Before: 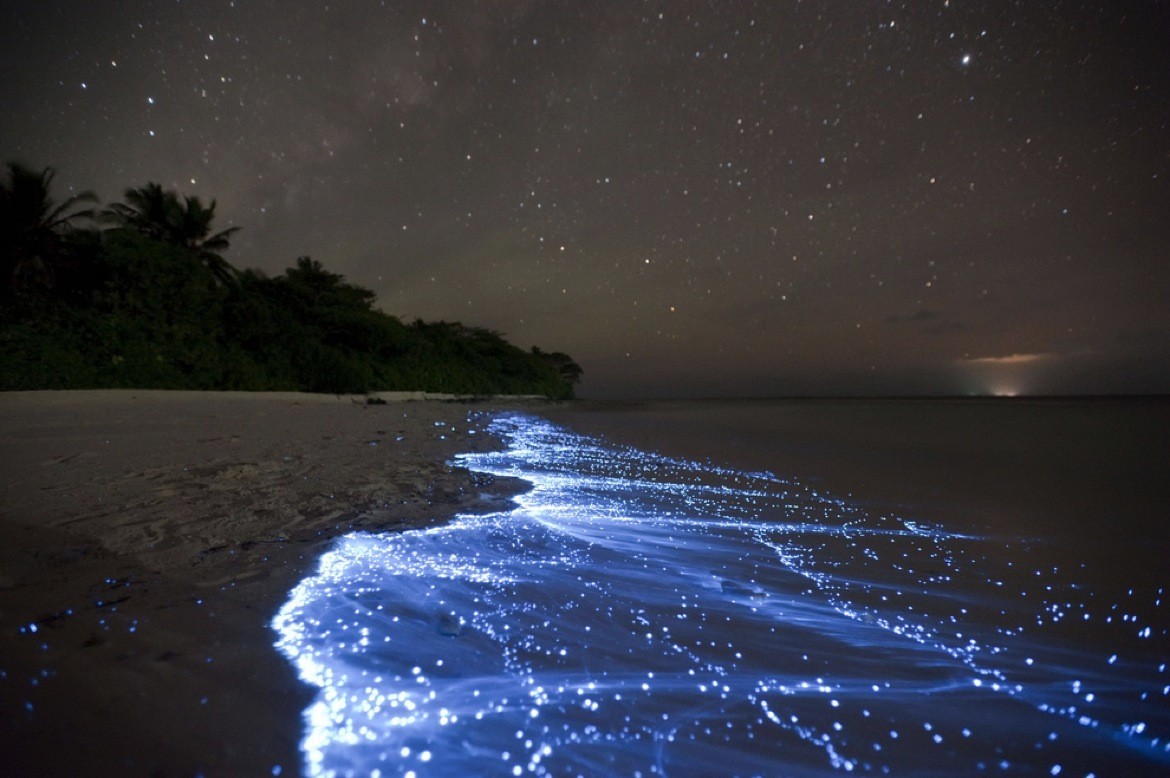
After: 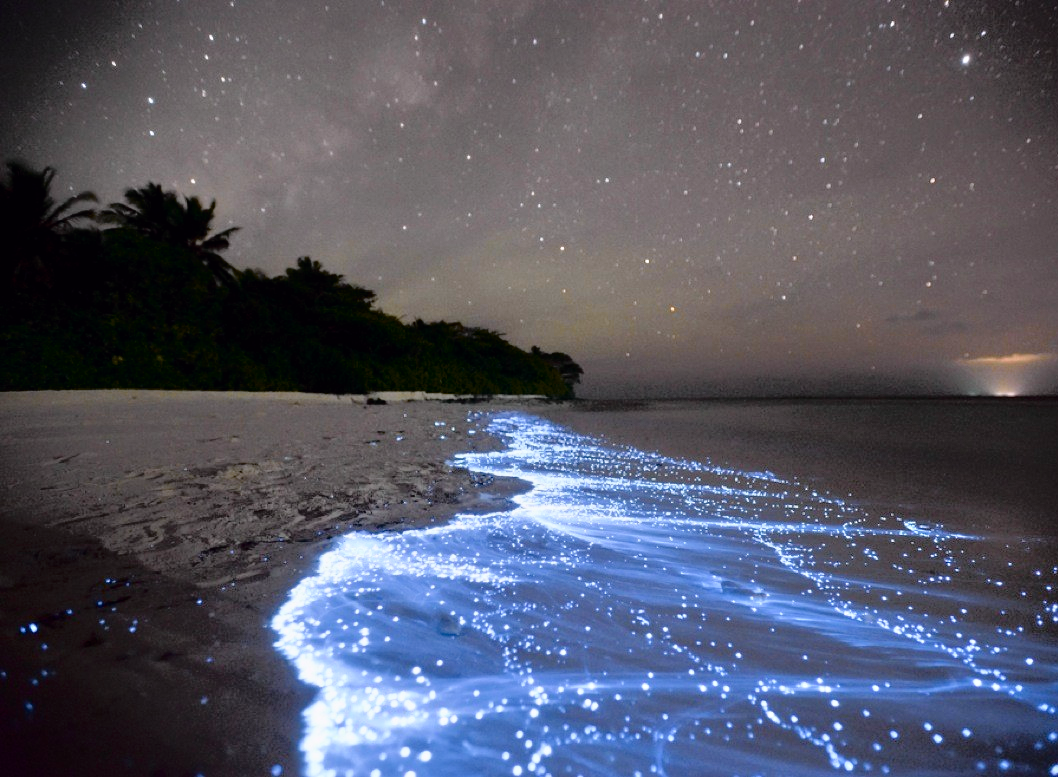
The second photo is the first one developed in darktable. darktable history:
tone curve: curves: ch0 [(0, 0) (0.105, 0.044) (0.195, 0.128) (0.283, 0.283) (0.384, 0.404) (0.485, 0.531) (0.638, 0.681) (0.795, 0.879) (1, 0.977)]; ch1 [(0, 0) (0.161, 0.092) (0.35, 0.33) (0.379, 0.401) (0.456, 0.469) (0.498, 0.503) (0.531, 0.537) (0.596, 0.621) (0.635, 0.671) (1, 1)]; ch2 [(0, 0) (0.371, 0.362) (0.437, 0.437) (0.483, 0.484) (0.53, 0.515) (0.56, 0.58) (0.622, 0.606) (1, 1)], color space Lab, independent channels, preserve colors none
crop: right 9.509%, bottom 0.031%
tone equalizer: -8 EV 0.001 EV, -7 EV -0.004 EV, -6 EV 0.009 EV, -5 EV 0.032 EV, -4 EV 0.276 EV, -3 EV 0.644 EV, -2 EV 0.584 EV, -1 EV 0.187 EV, +0 EV 0.024 EV
